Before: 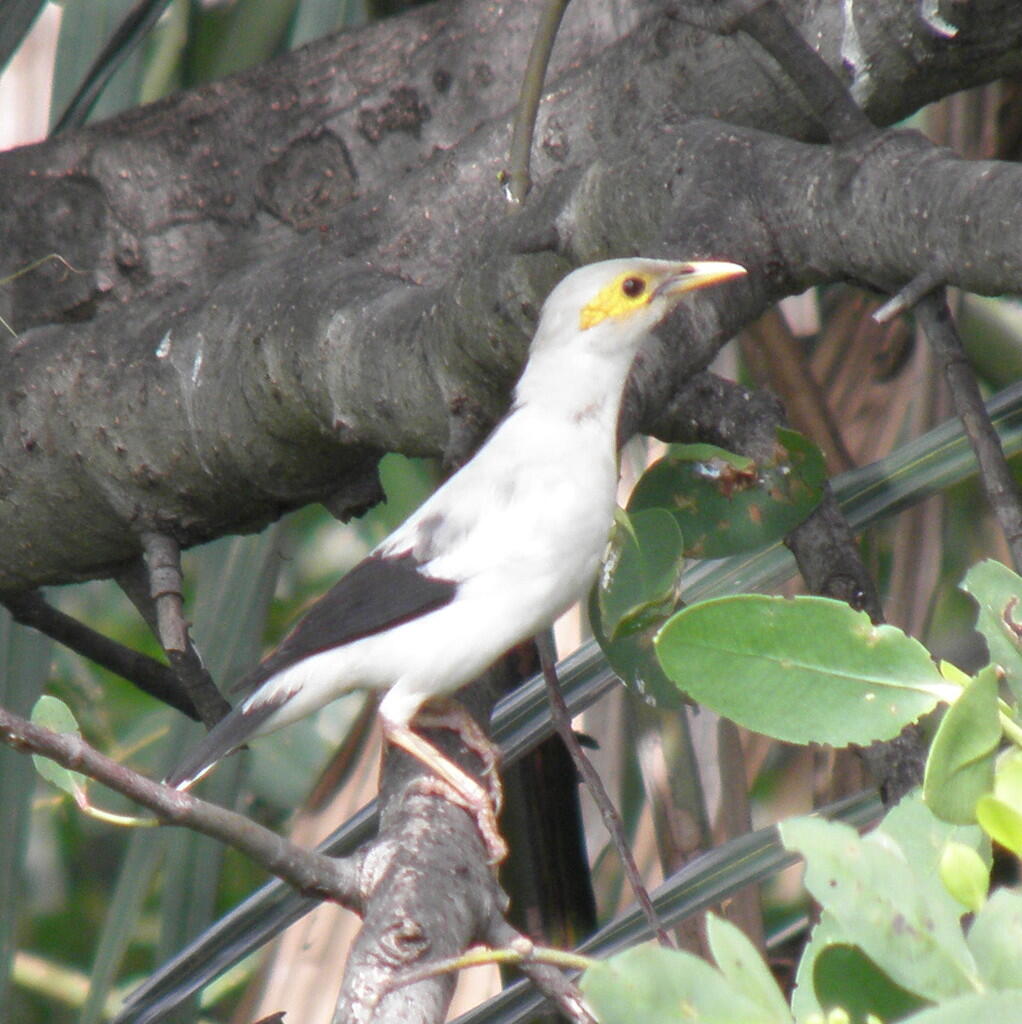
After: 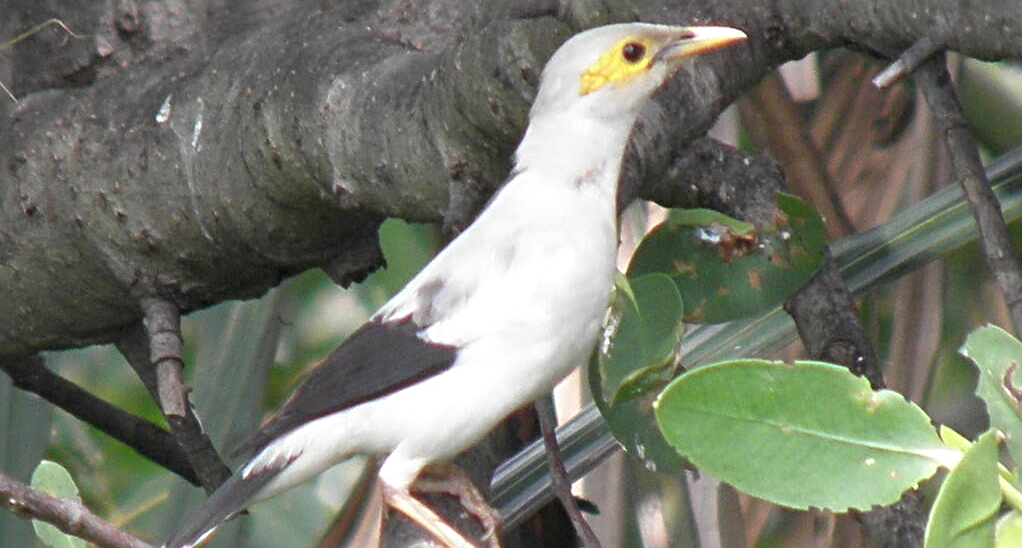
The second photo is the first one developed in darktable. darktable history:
crop and rotate: top 23.043%, bottom 23.437%
exposure: compensate highlight preservation false
sharpen: radius 4
